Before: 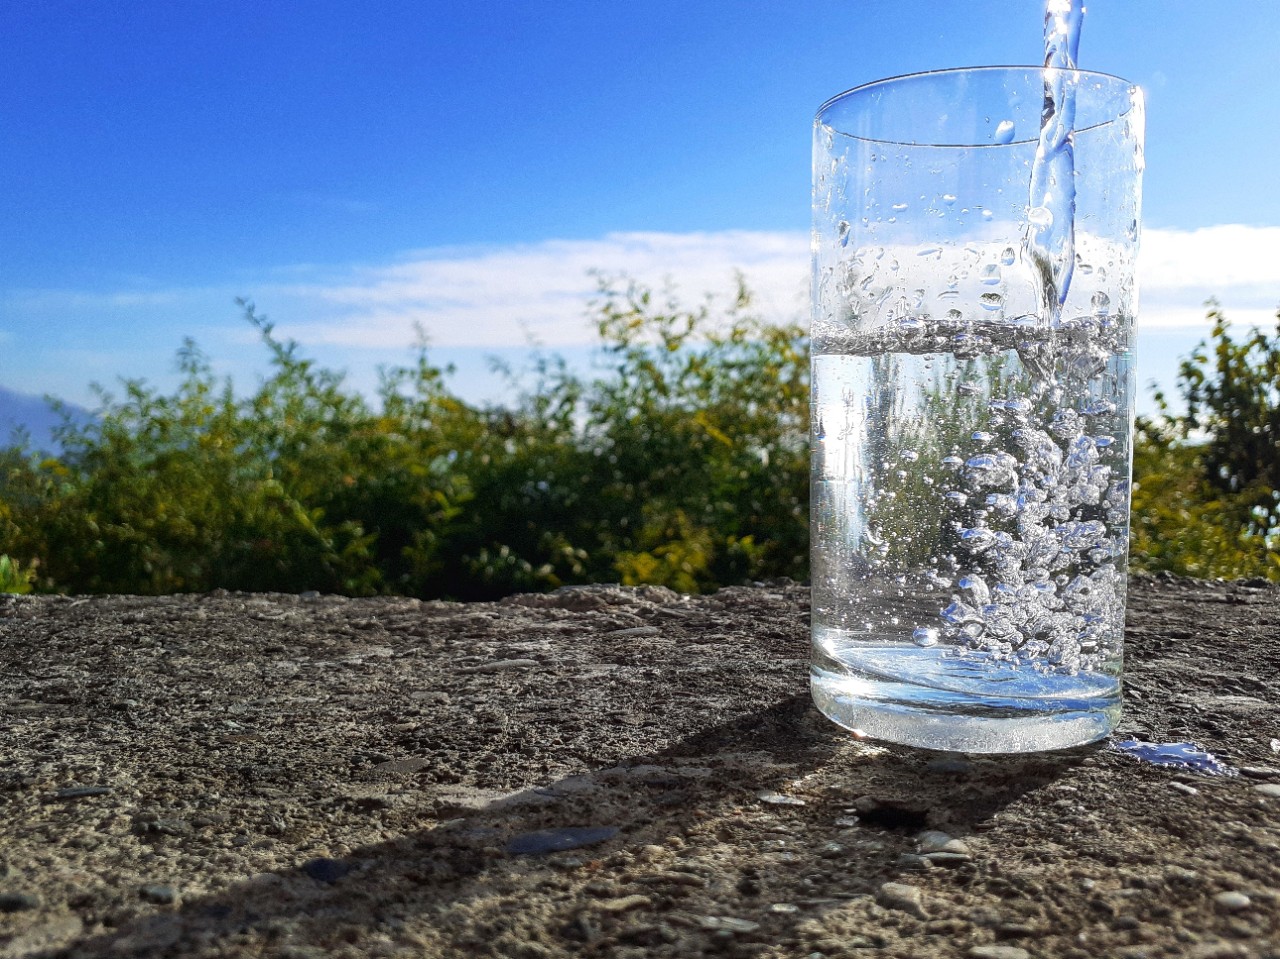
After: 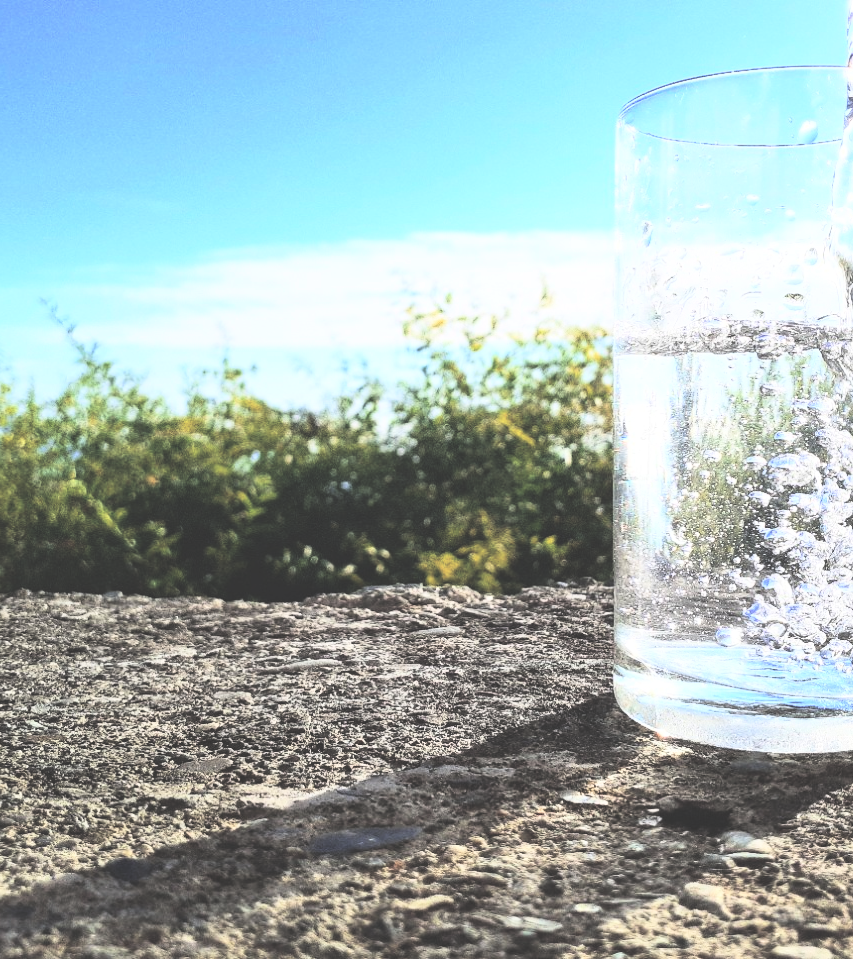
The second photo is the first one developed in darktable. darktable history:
crop and rotate: left 15.446%, right 17.836%
rgb curve: curves: ch0 [(0, 0) (0.21, 0.15) (0.24, 0.21) (0.5, 0.75) (0.75, 0.96) (0.89, 0.99) (1, 1)]; ch1 [(0, 0.02) (0.21, 0.13) (0.25, 0.2) (0.5, 0.67) (0.75, 0.9) (0.89, 0.97) (1, 1)]; ch2 [(0, 0.02) (0.21, 0.13) (0.25, 0.2) (0.5, 0.67) (0.75, 0.9) (0.89, 0.97) (1, 1)], compensate middle gray true
exposure: black level correction -0.041, exposure 0.064 EV, compensate highlight preservation false
